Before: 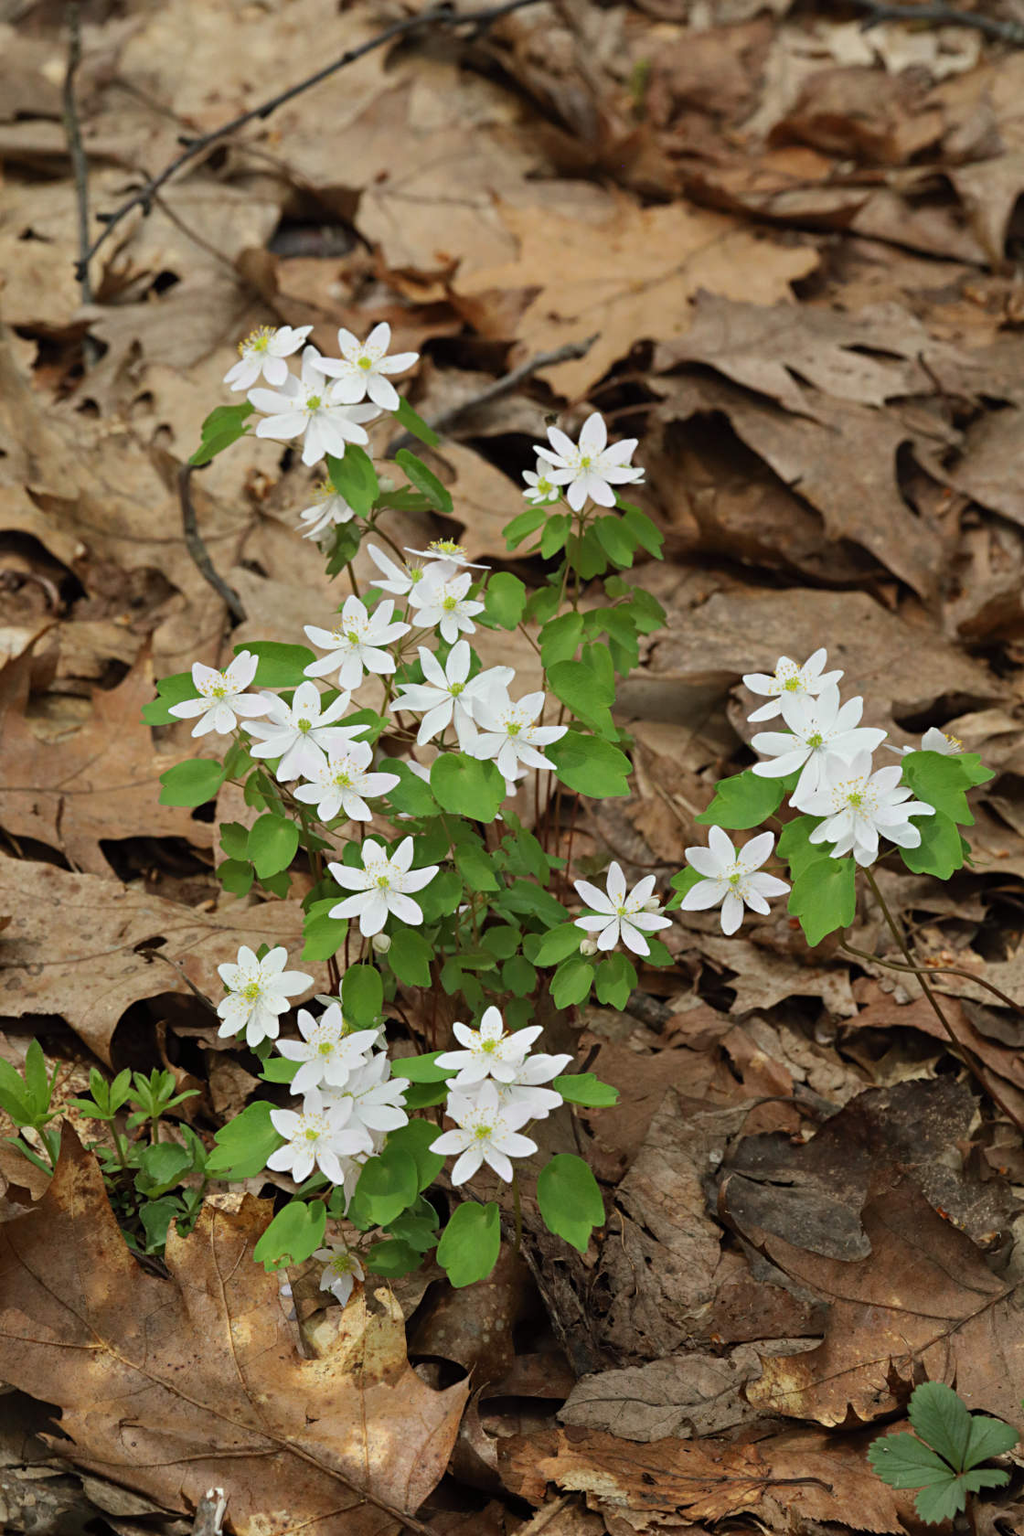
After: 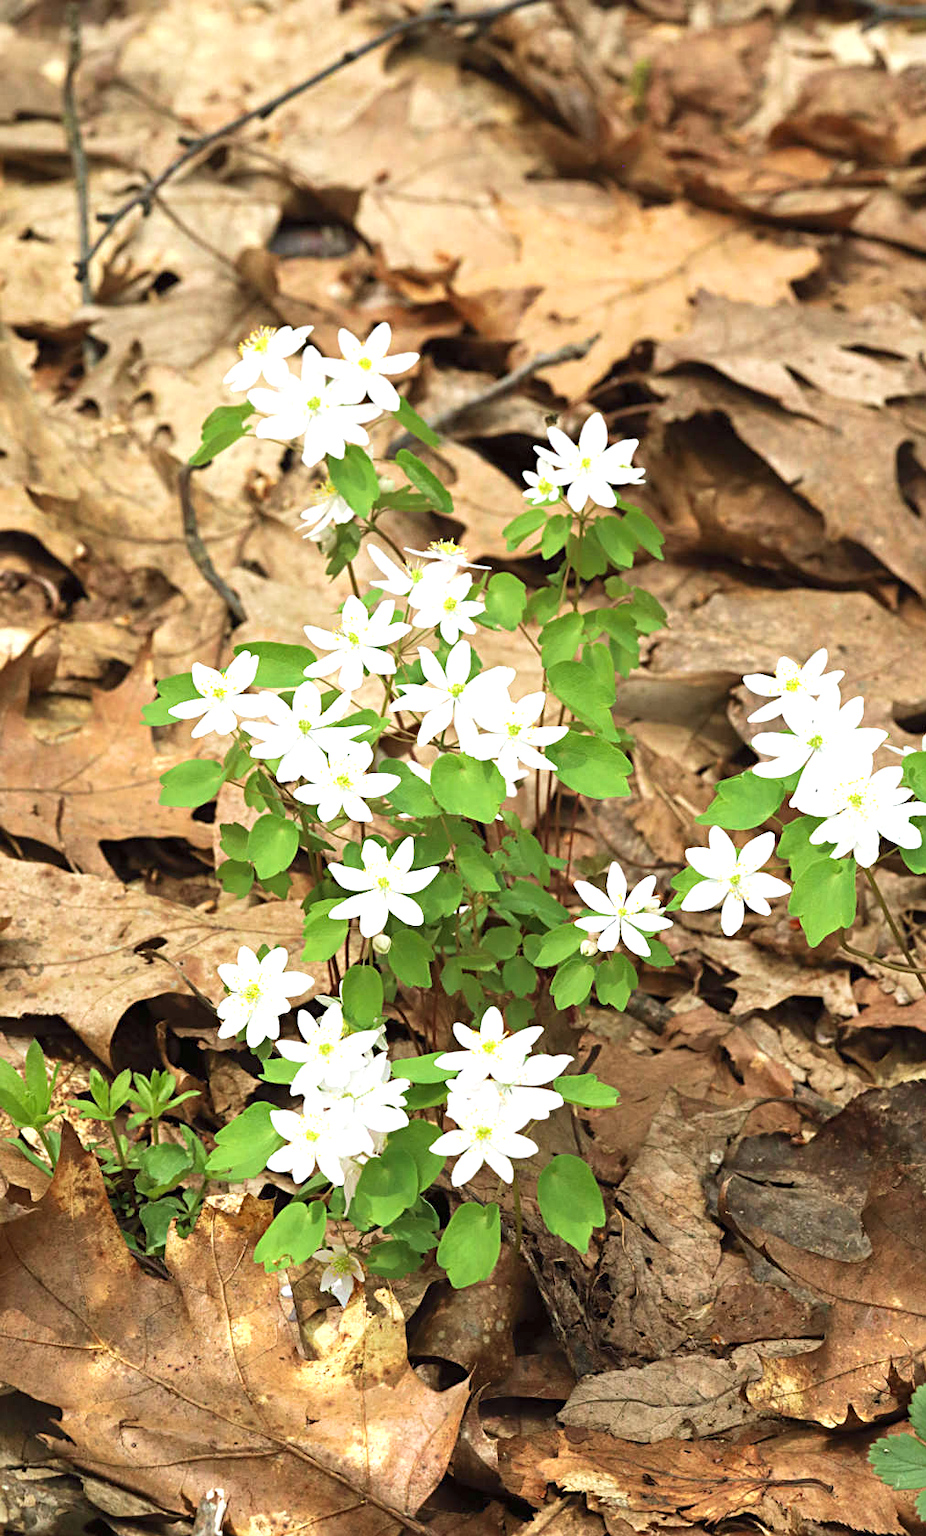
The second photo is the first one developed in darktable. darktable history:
sharpen: amount 0.212
velvia: on, module defaults
exposure: black level correction 0, exposure 1.105 EV, compensate highlight preservation false
crop: right 9.488%, bottom 0.031%
